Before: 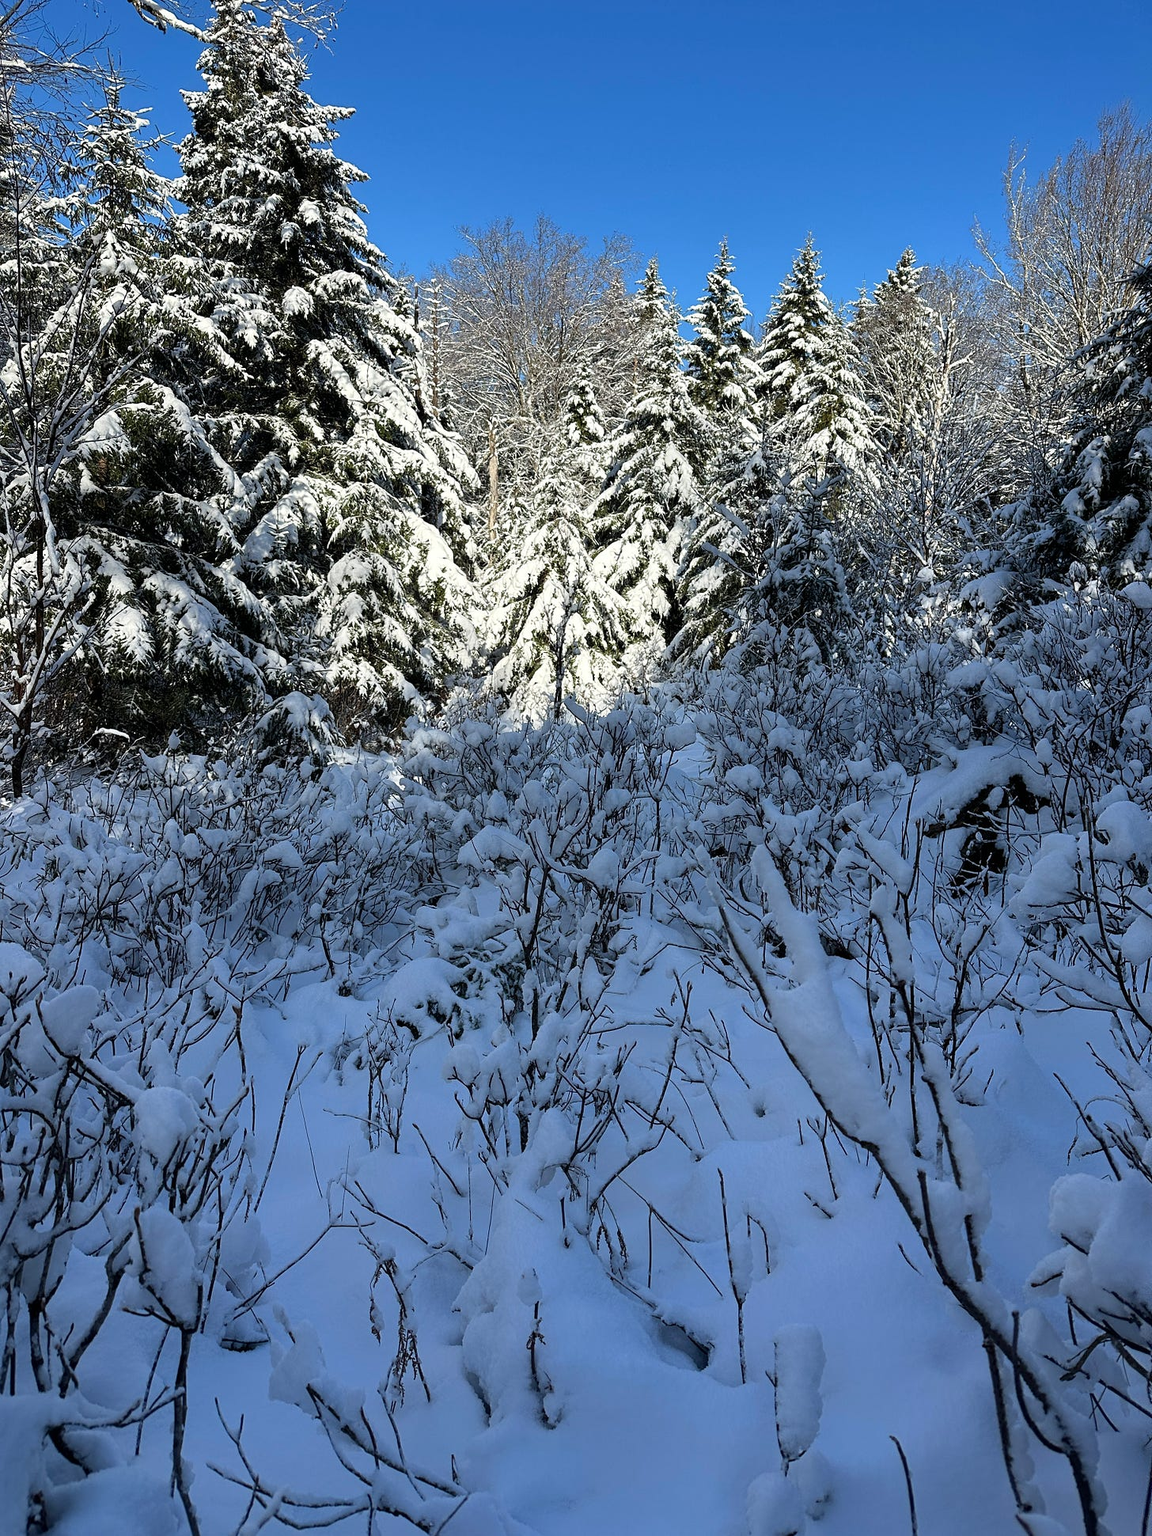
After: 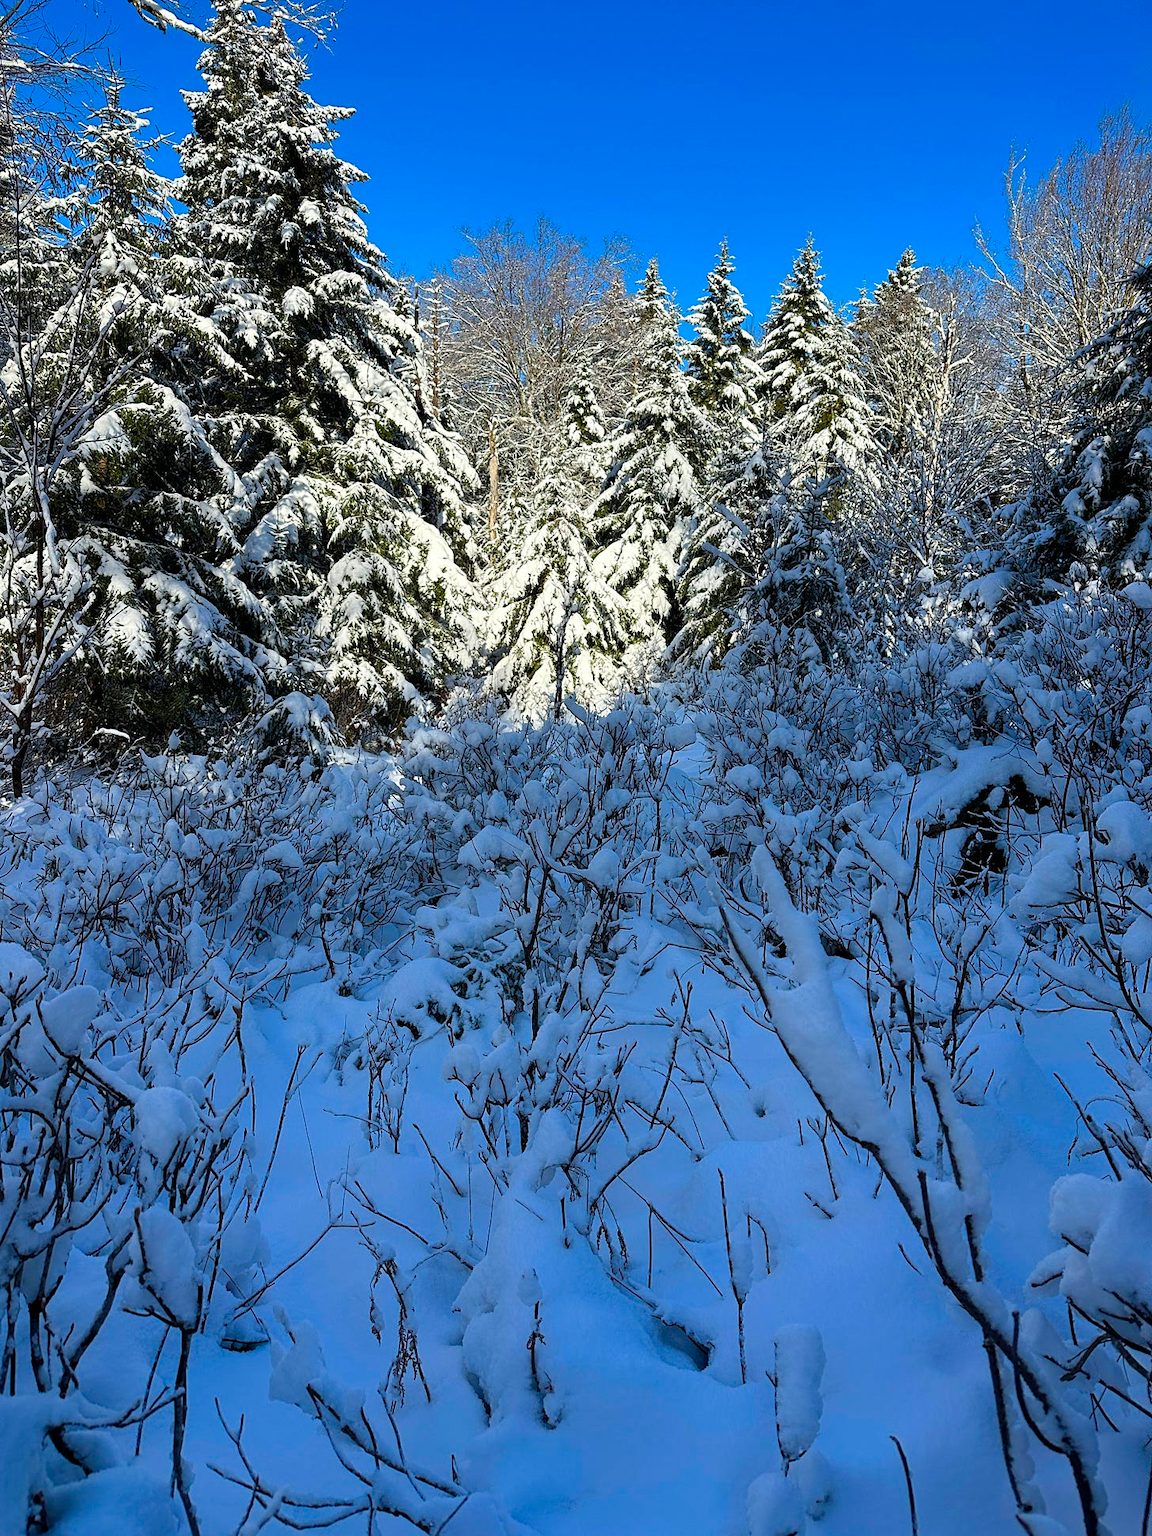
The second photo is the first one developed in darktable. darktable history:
color balance rgb: perceptual saturation grading › global saturation 35.927%, perceptual saturation grading › shadows 35.345%, global vibrance 20%
